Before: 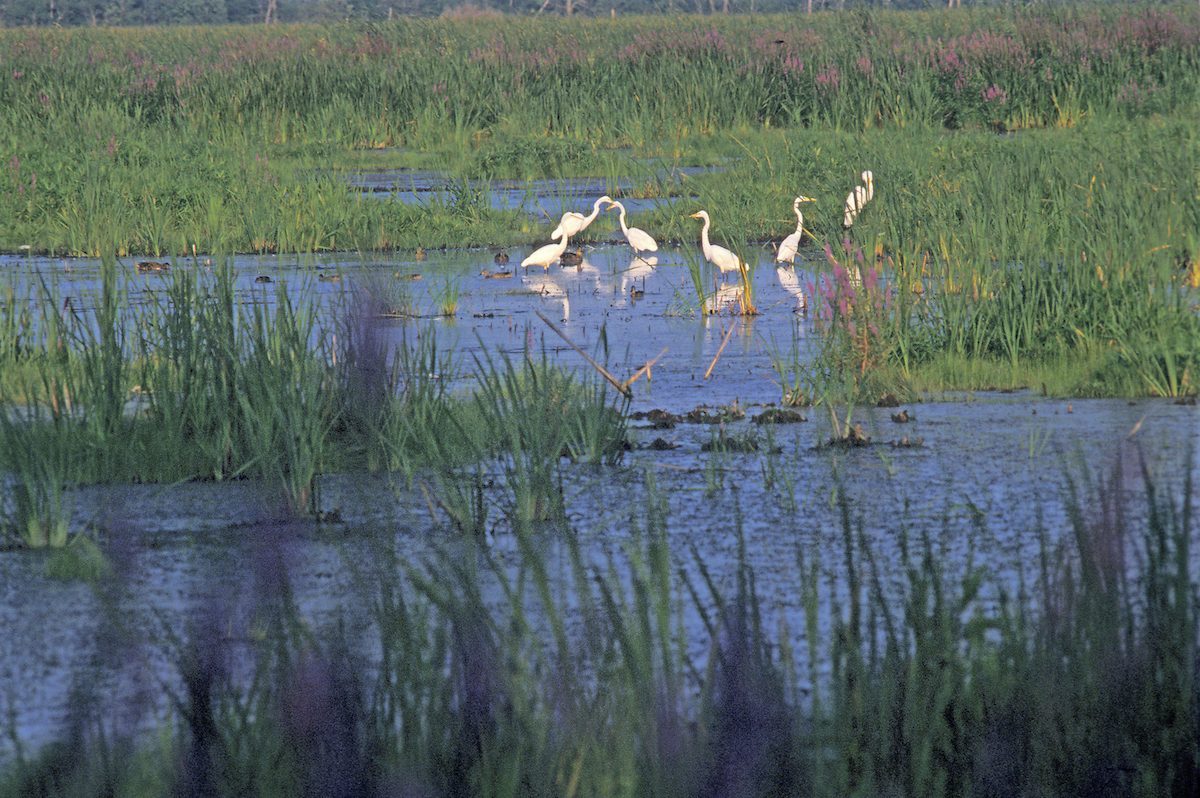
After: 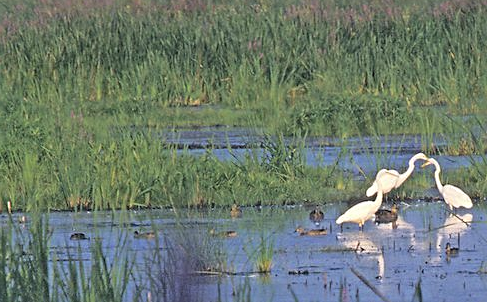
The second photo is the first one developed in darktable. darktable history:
vignetting: fall-off start 116.67%, fall-off radius 59.26%, brightness -0.31, saturation -0.056
sharpen: on, module defaults
crop: left 15.452%, top 5.459%, right 43.956%, bottom 56.62%
